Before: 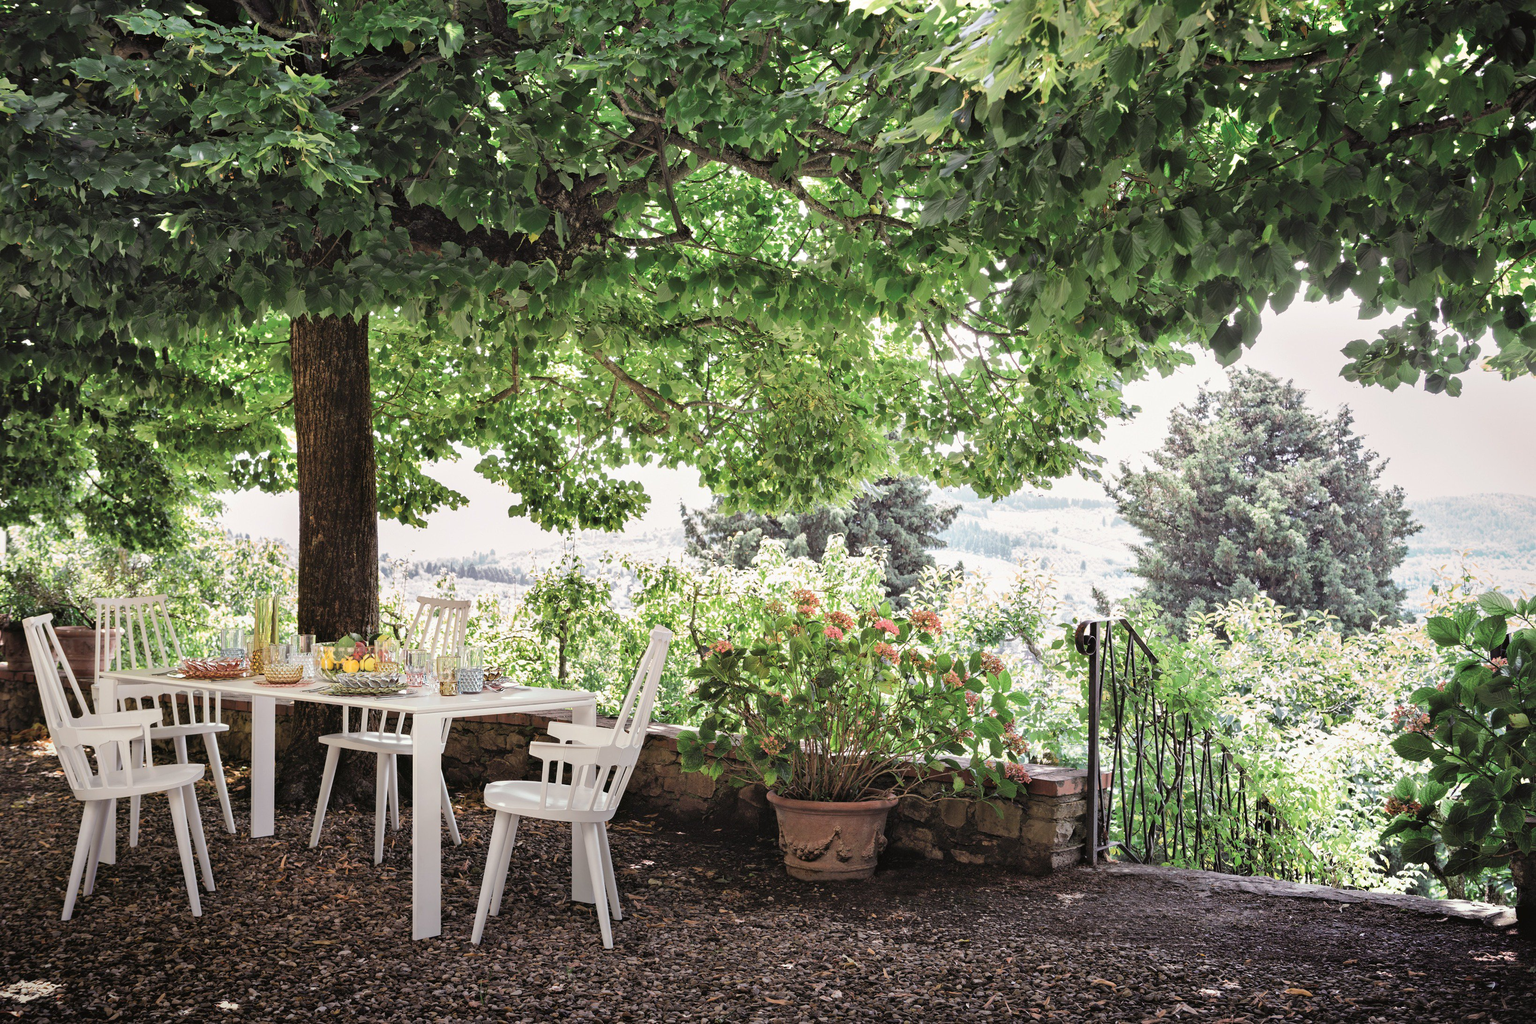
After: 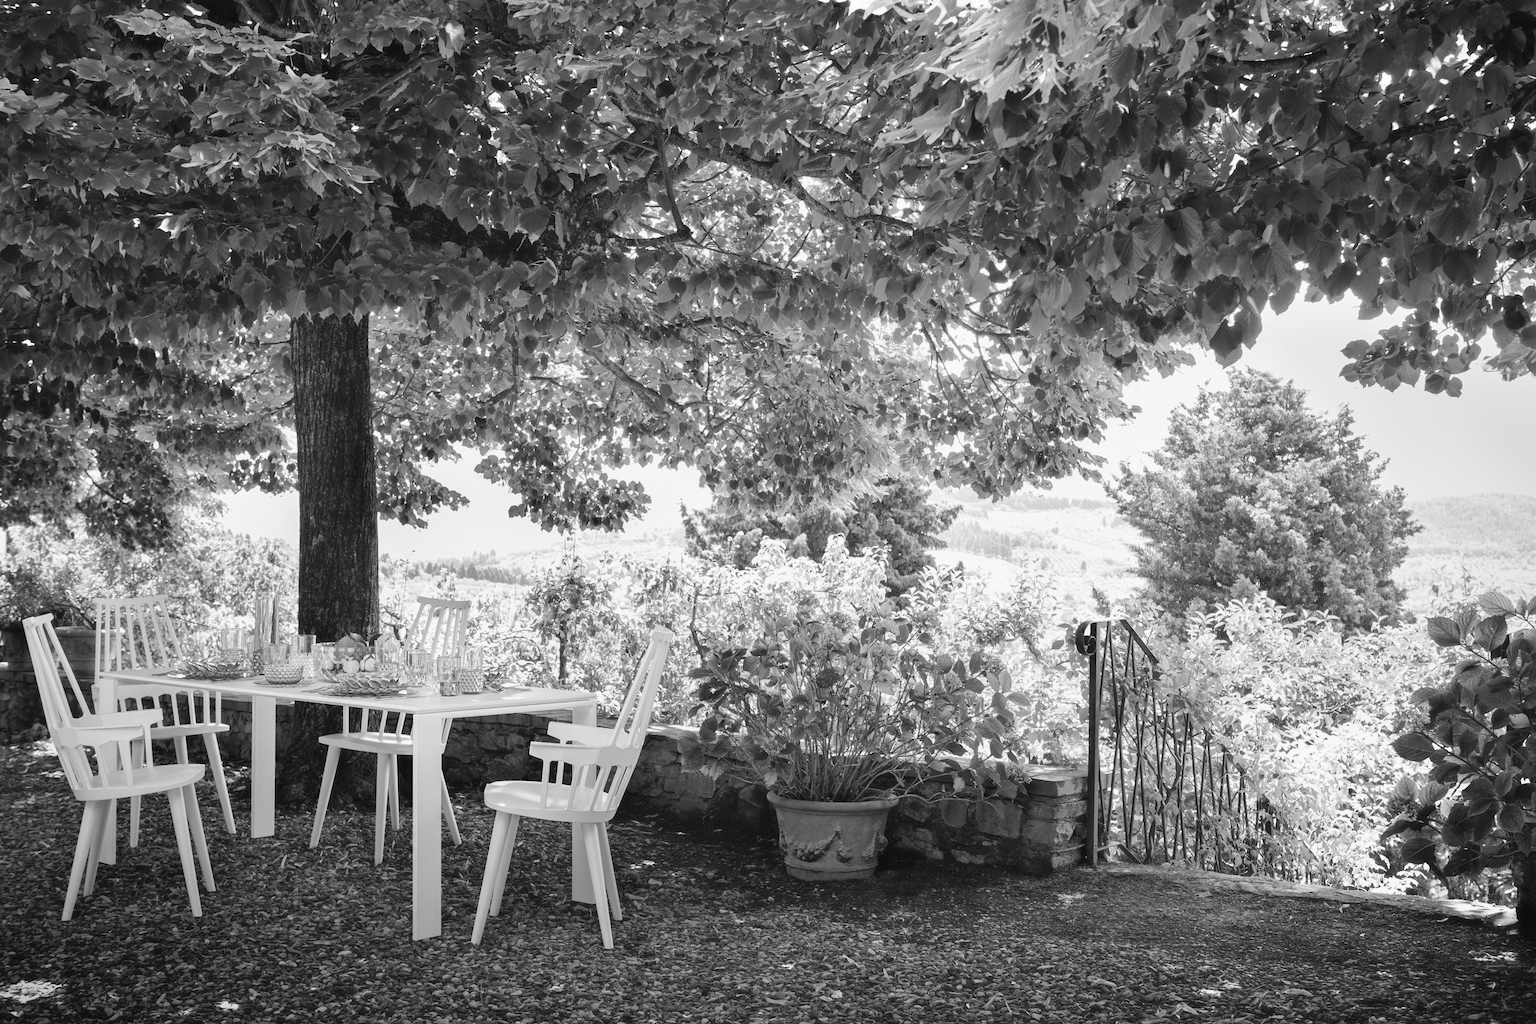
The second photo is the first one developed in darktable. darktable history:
exposure: compensate highlight preservation false
haze removal: strength -0.09, adaptive false
monochrome: size 1
